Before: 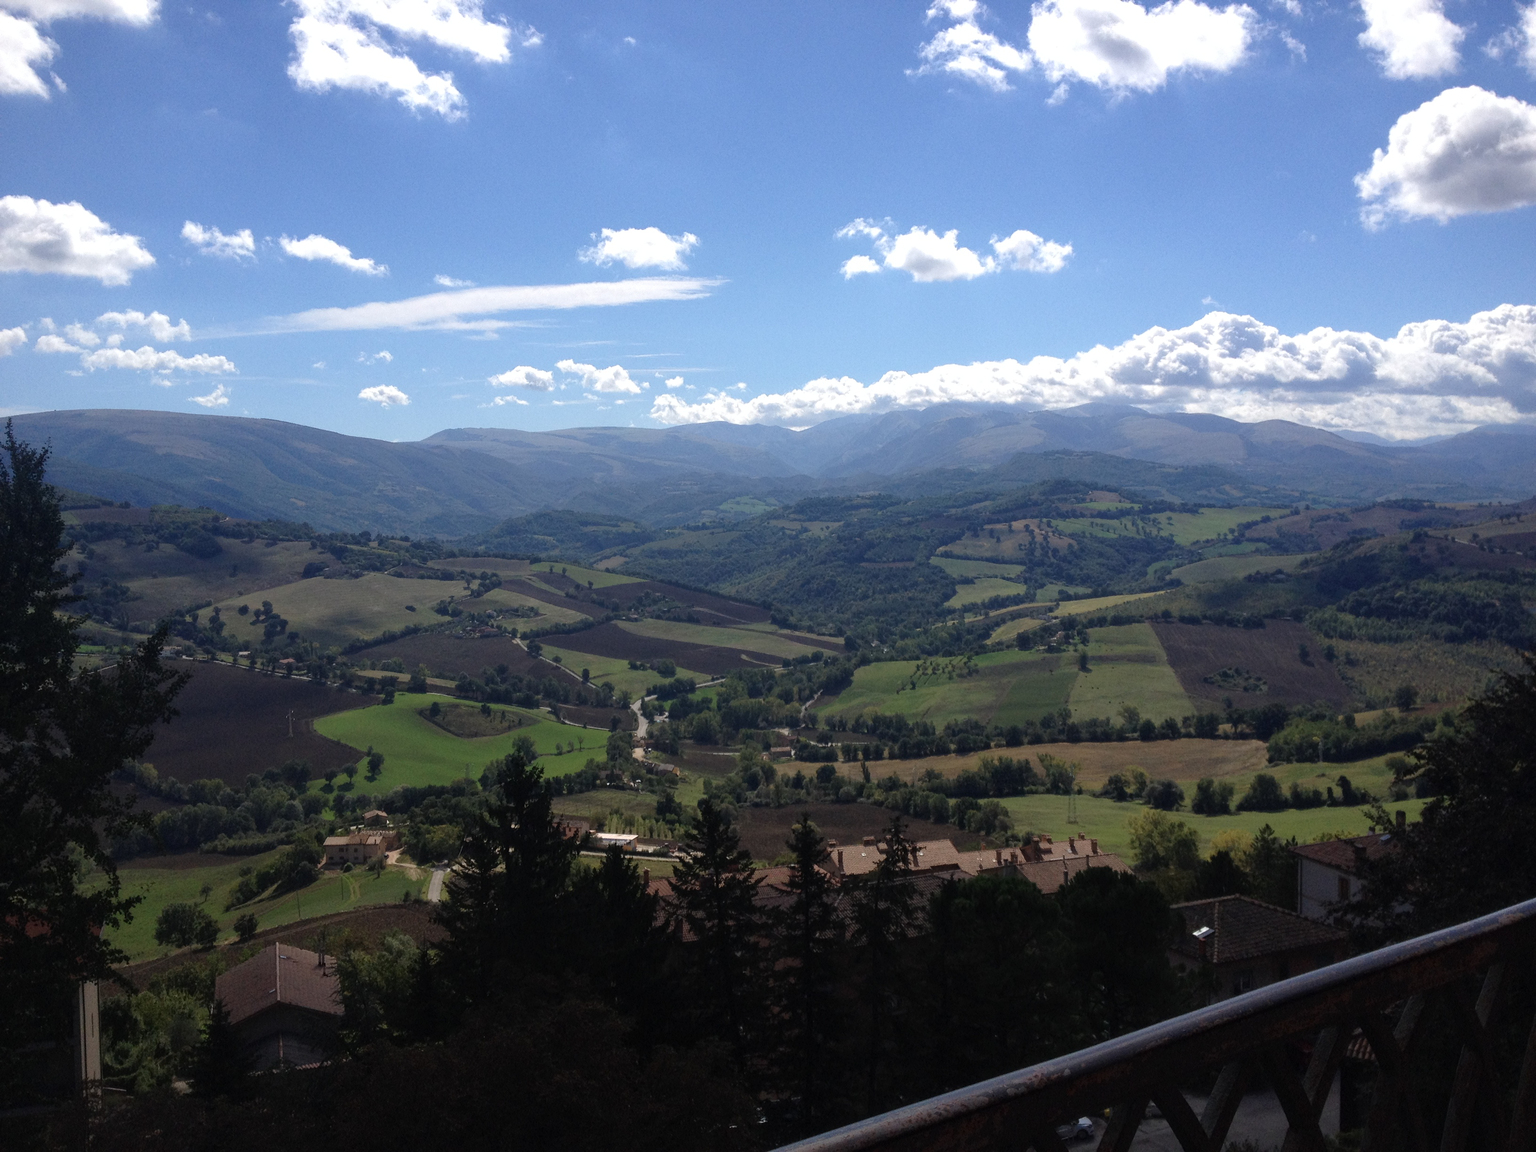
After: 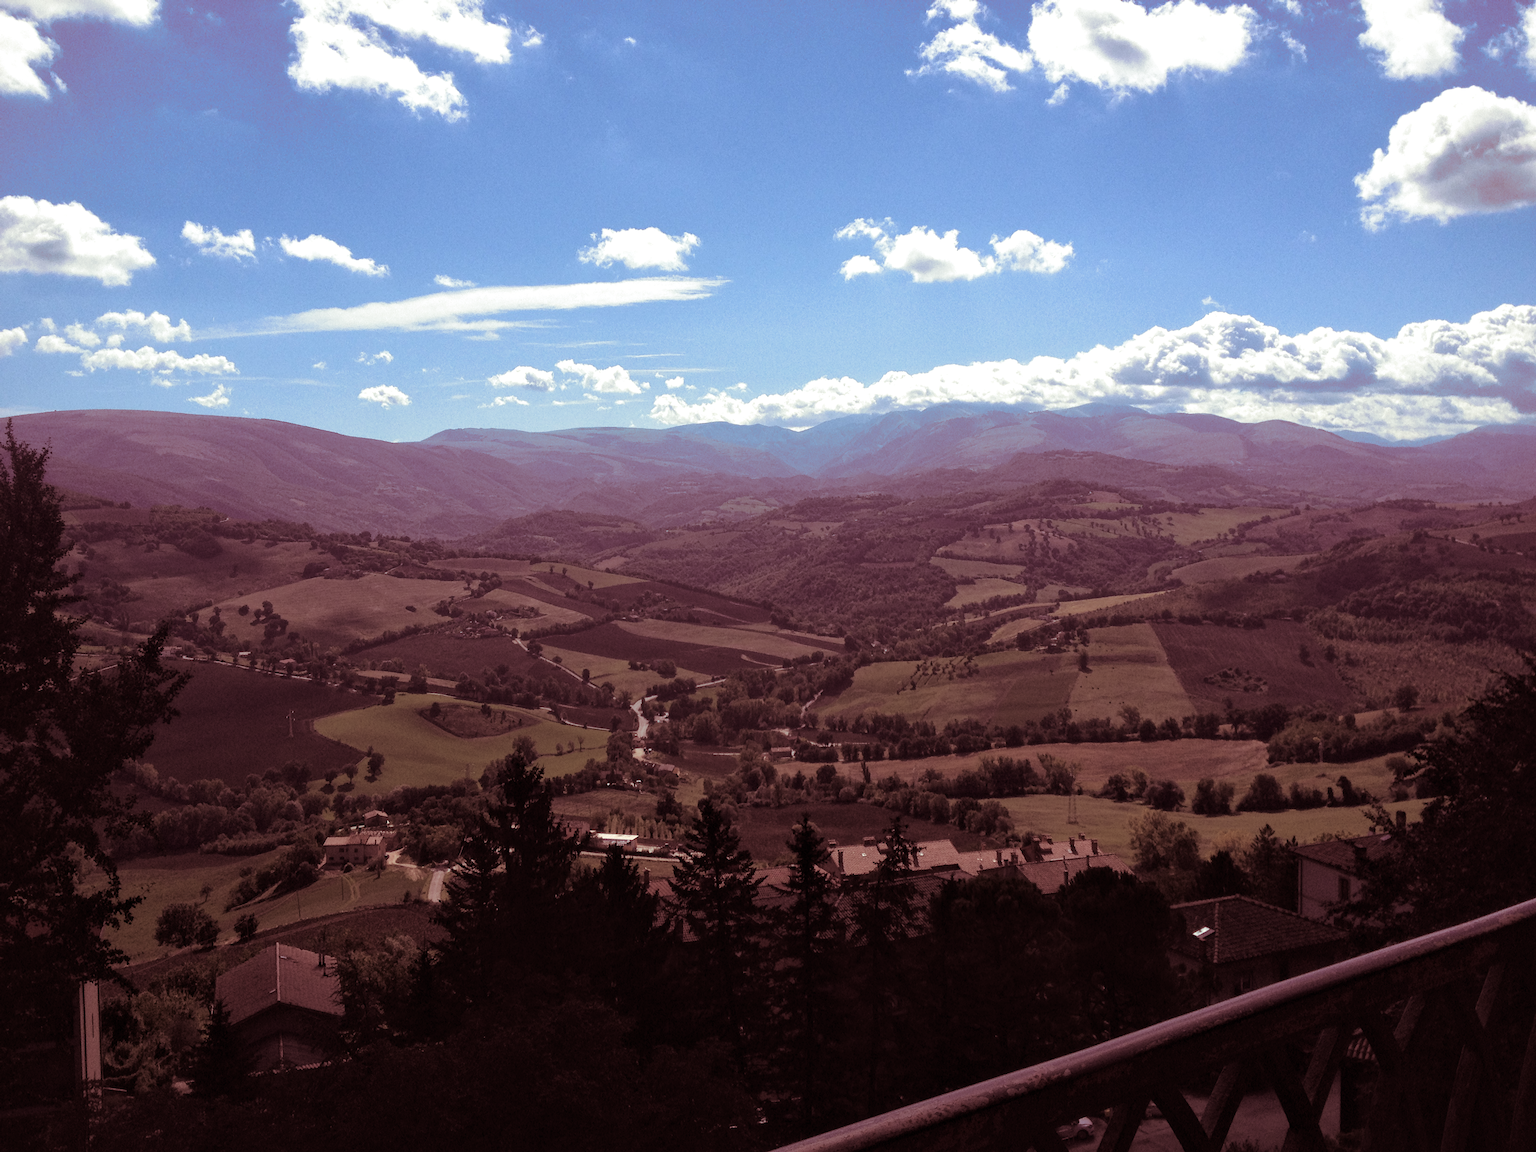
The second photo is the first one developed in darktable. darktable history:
split-toning: compress 20%
local contrast: mode bilateral grid, contrast 20, coarseness 50, detail 120%, midtone range 0.2
contrast brightness saturation: contrast 0.05
